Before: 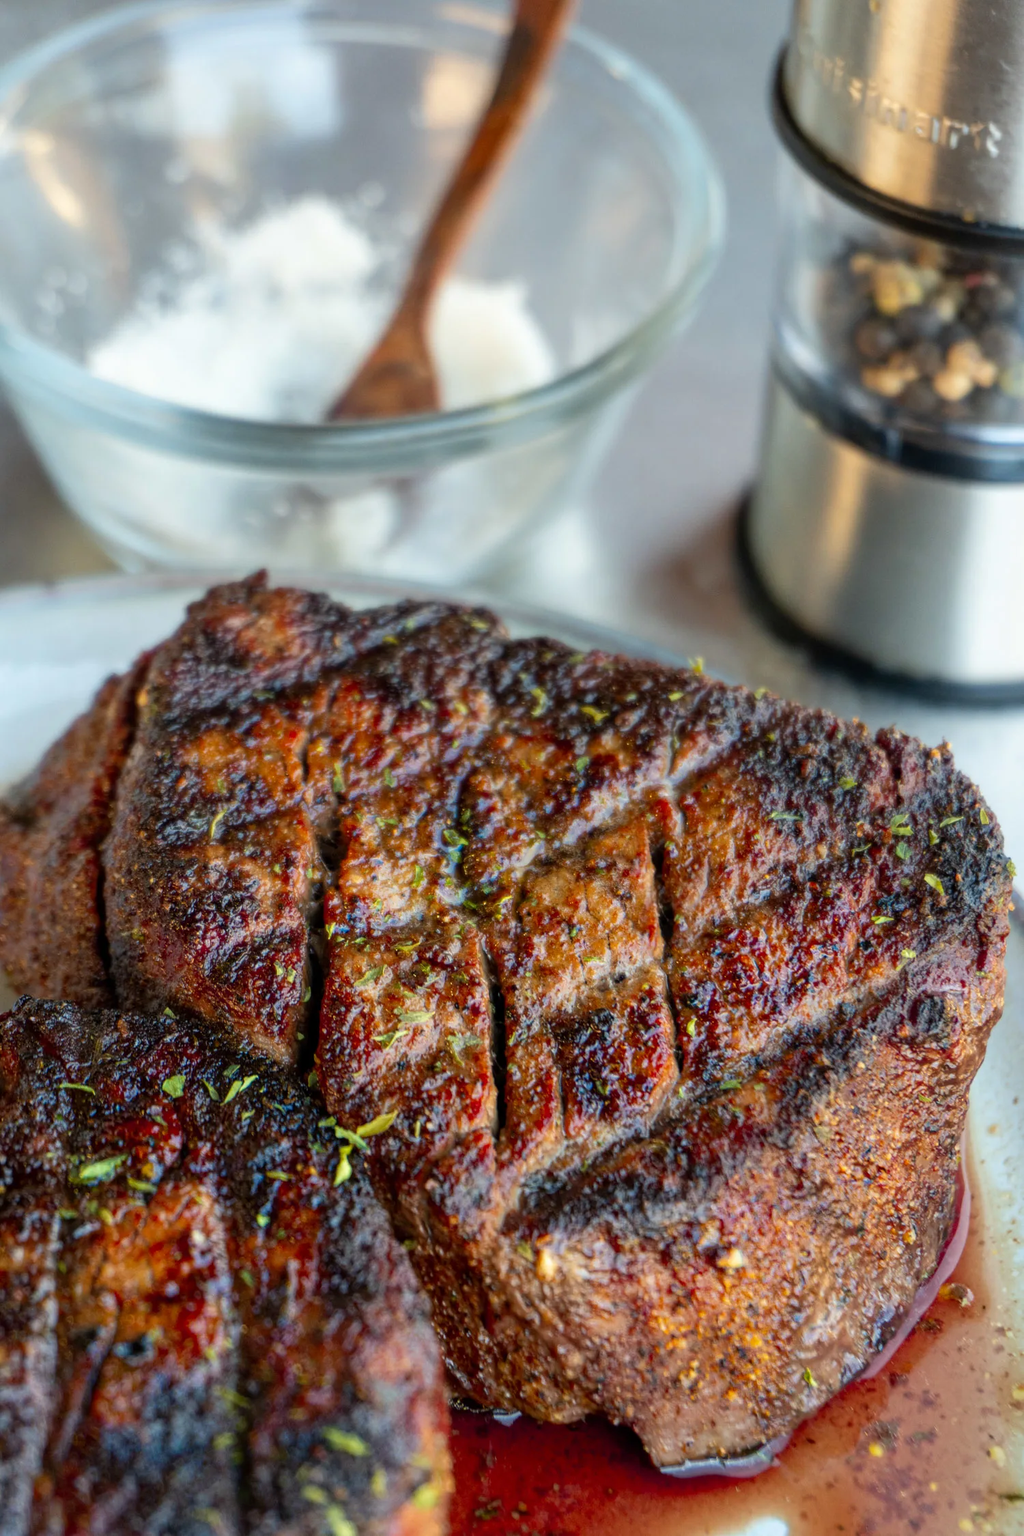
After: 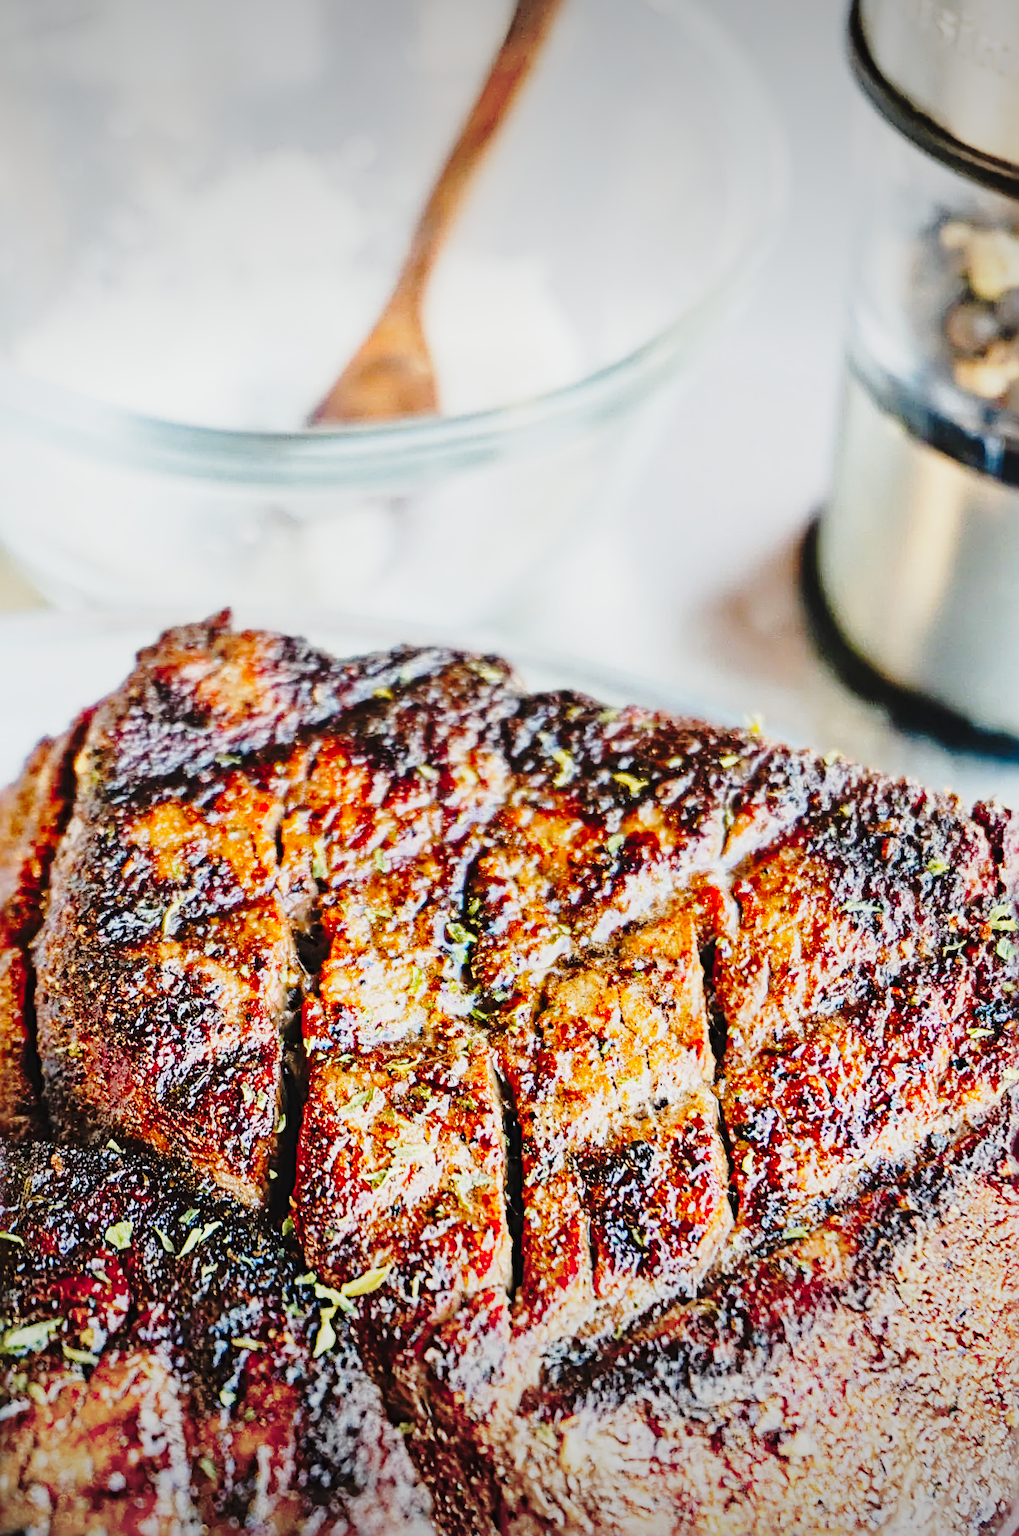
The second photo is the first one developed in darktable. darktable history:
sharpen: radius 3.733, amount 0.925
crop and rotate: left 7.507%, top 4.538%, right 10.559%, bottom 13.126%
tone curve: curves: ch0 [(0, 0.019) (0.204, 0.162) (0.491, 0.519) (0.748, 0.765) (1, 0.919)]; ch1 [(0, 0) (0.201, 0.113) (0.372, 0.282) (0.443, 0.434) (0.496, 0.504) (0.566, 0.585) (0.761, 0.803) (1, 1)]; ch2 [(0, 0) (0.434, 0.447) (0.483, 0.487) (0.555, 0.563) (0.697, 0.68) (1, 1)], preserve colors none
exposure: black level correction -0.002, exposure 0.711 EV, compensate highlight preservation false
shadows and highlights: radius 335.78, shadows 64.12, highlights 5.71, compress 87.57%, soften with gaussian
vignetting: fall-off start 98.03%, fall-off radius 99.62%, width/height ratio 1.426
base curve: curves: ch0 [(0, 0) (0.028, 0.03) (0.121, 0.232) (0.46, 0.748) (0.859, 0.968) (1, 1)], preserve colors none
